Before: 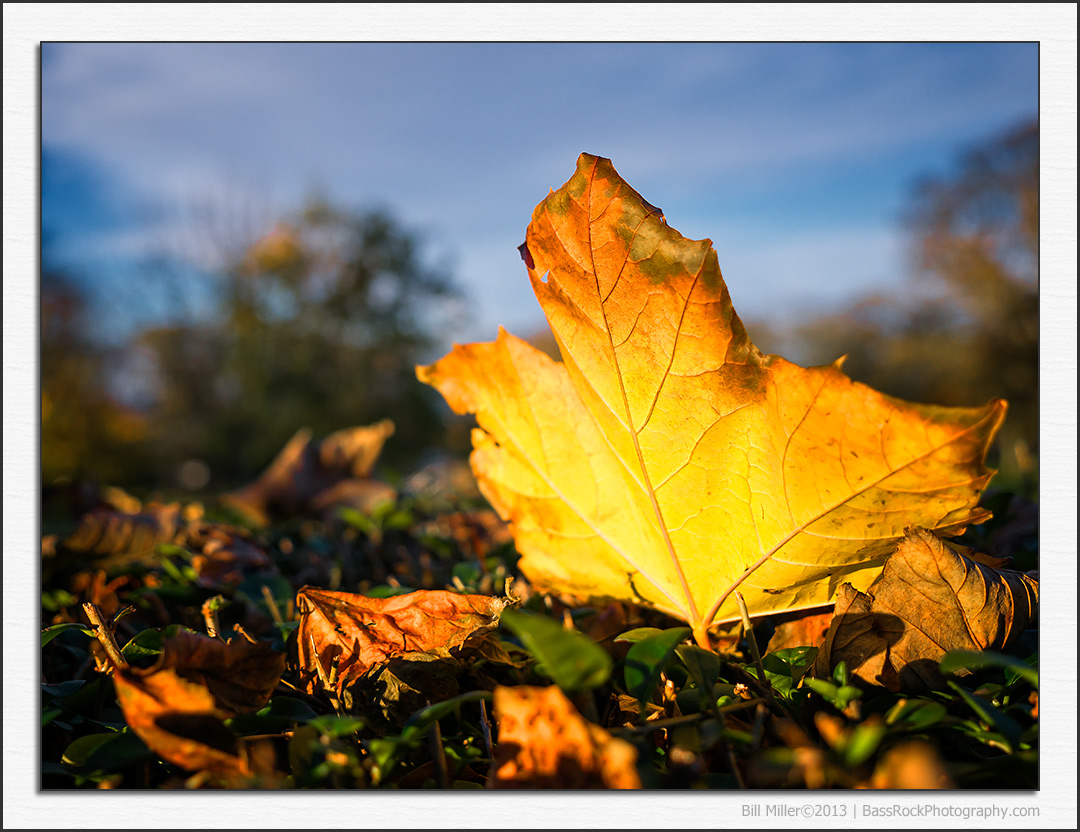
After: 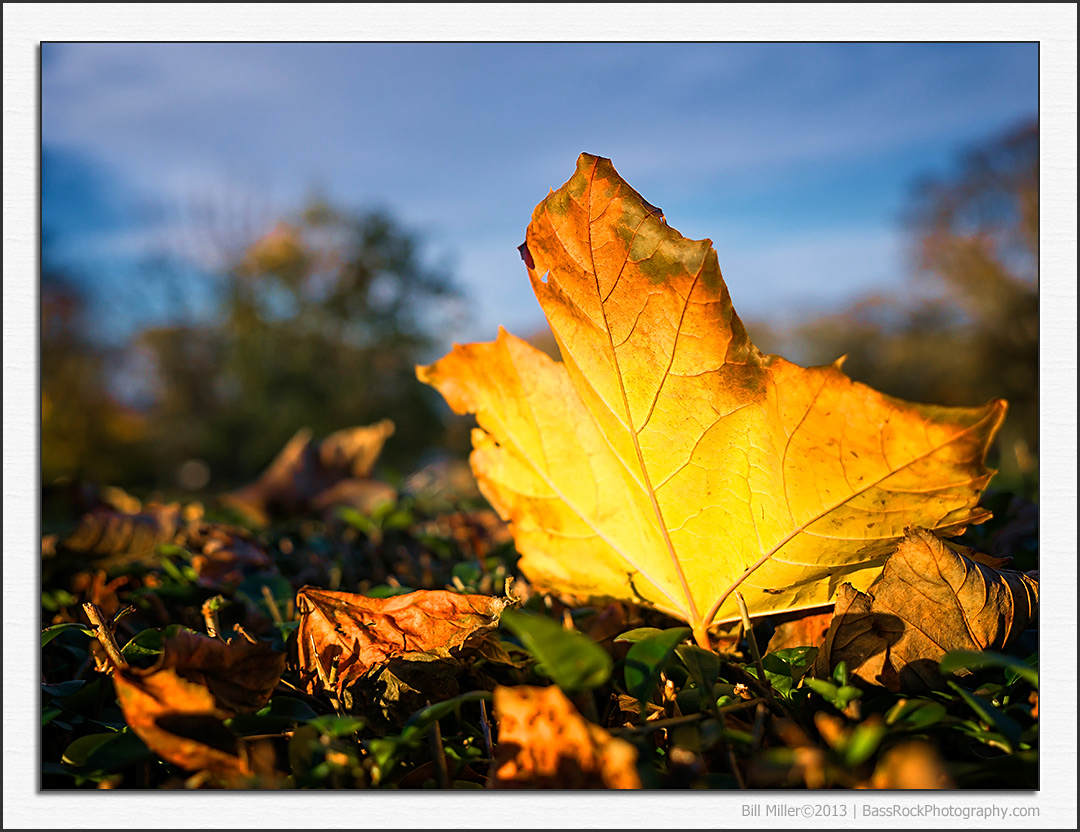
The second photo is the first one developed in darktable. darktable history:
sharpen: amount 0.2
velvia: on, module defaults
